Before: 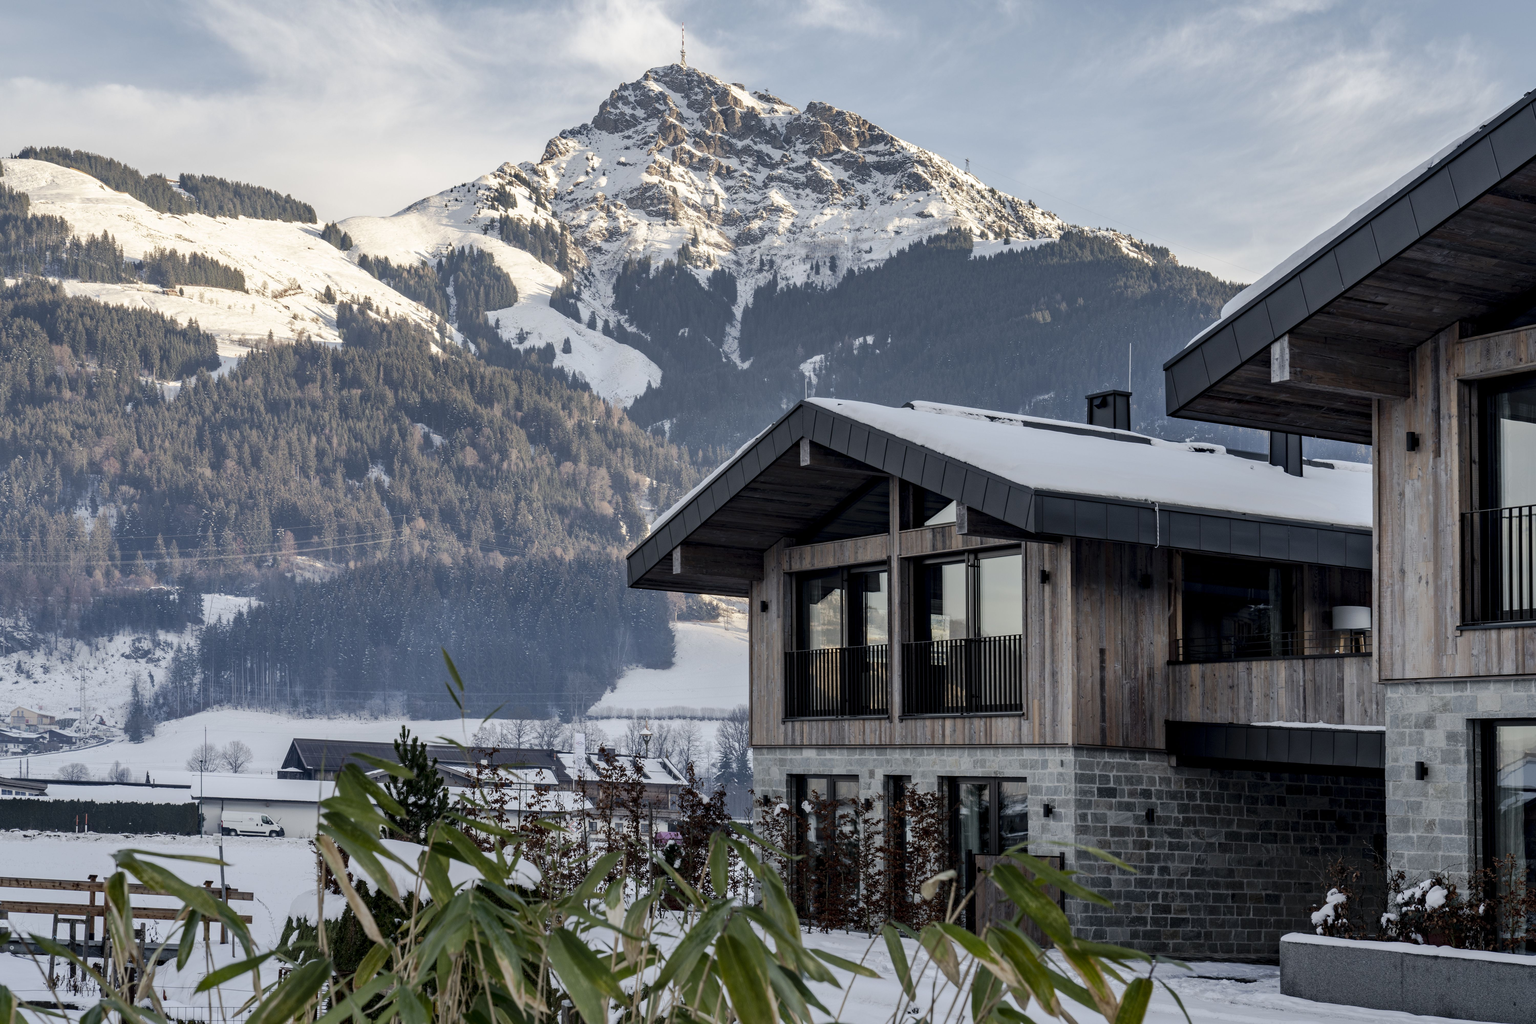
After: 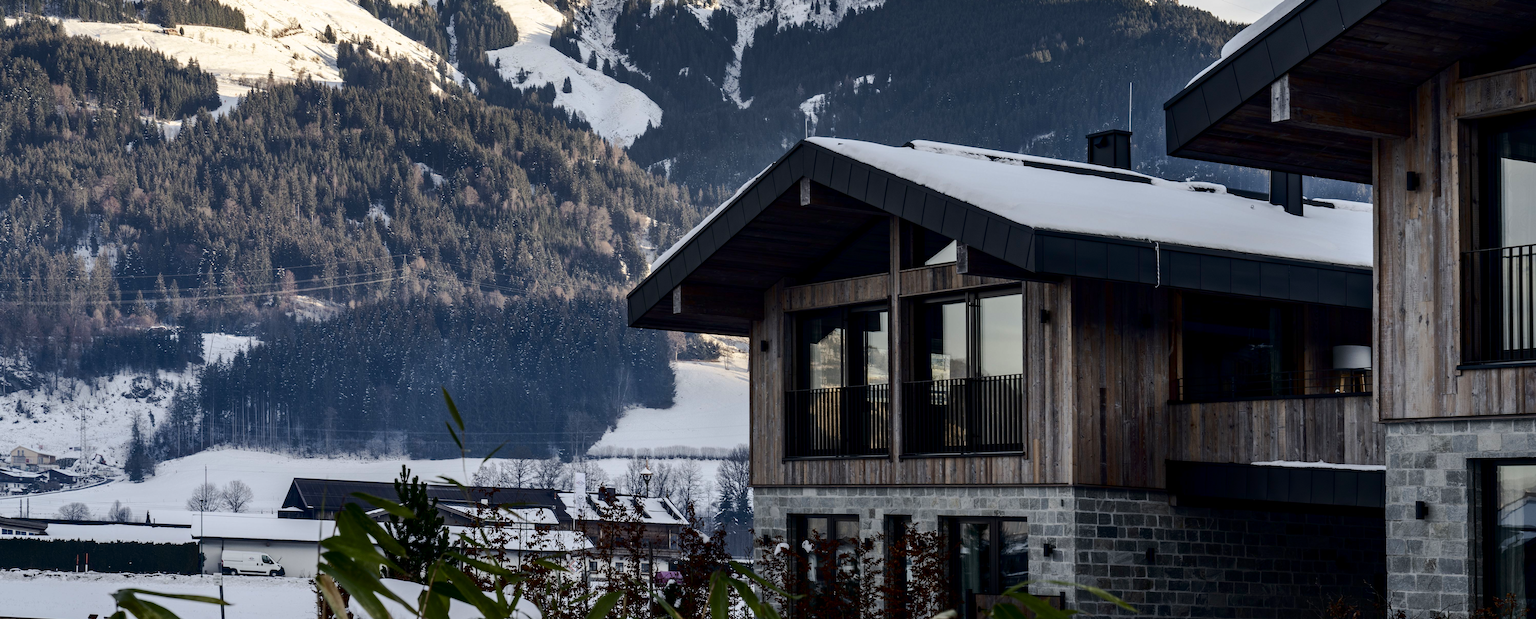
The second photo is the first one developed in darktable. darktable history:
contrast brightness saturation: contrast 0.217, brightness -0.183, saturation 0.237
crop and rotate: top 25.48%, bottom 13.997%
